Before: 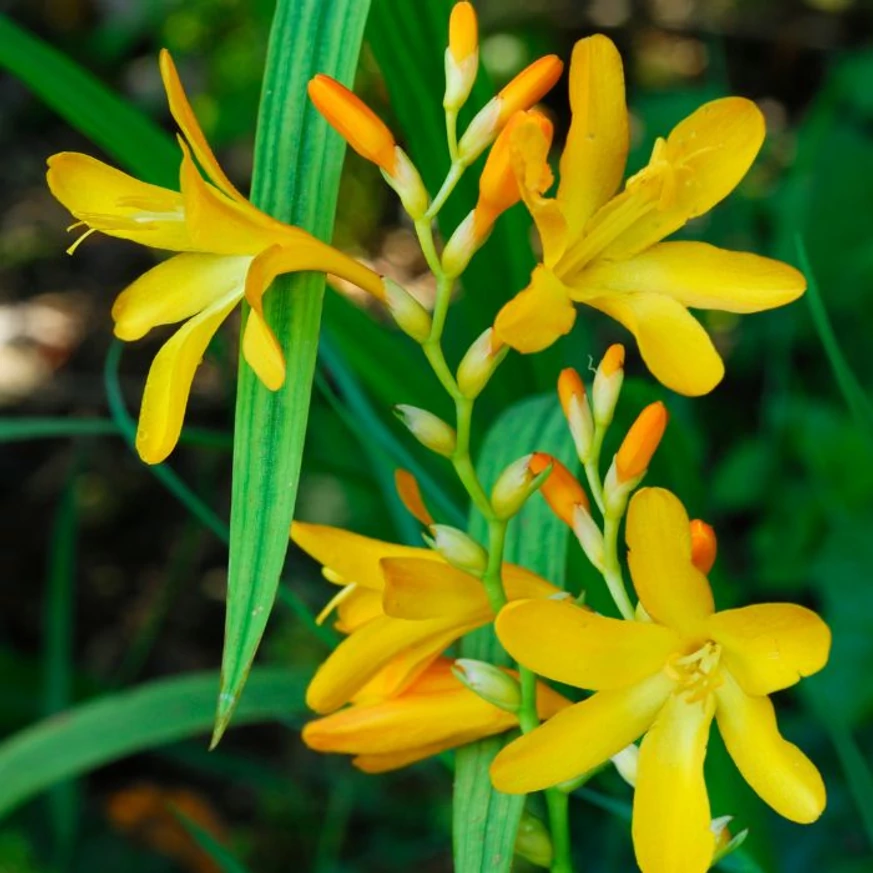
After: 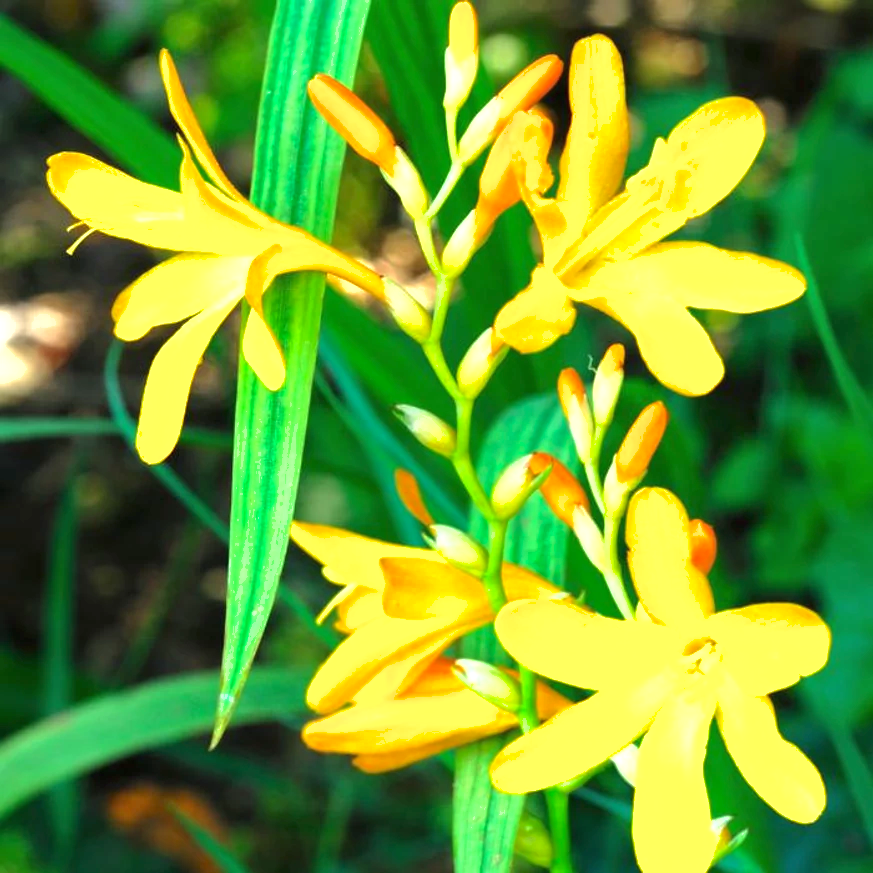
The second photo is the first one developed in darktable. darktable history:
shadows and highlights: shadows 10, white point adjustment 1, highlights -40
exposure: black level correction 0, exposure 1.2 EV, compensate exposure bias true, compensate highlight preservation false
